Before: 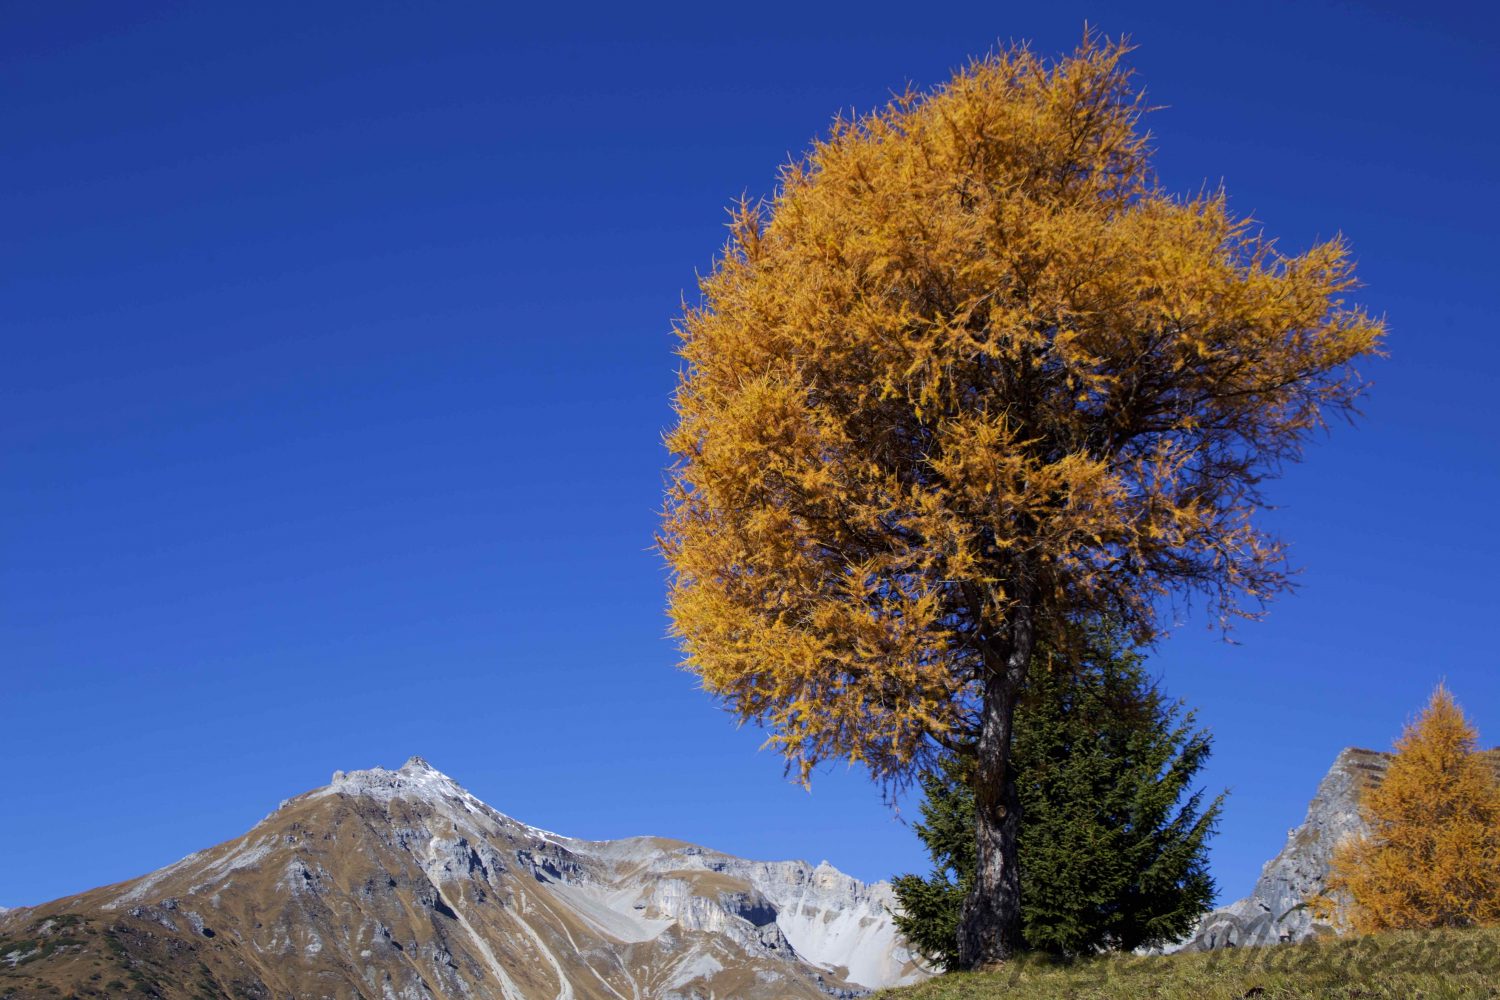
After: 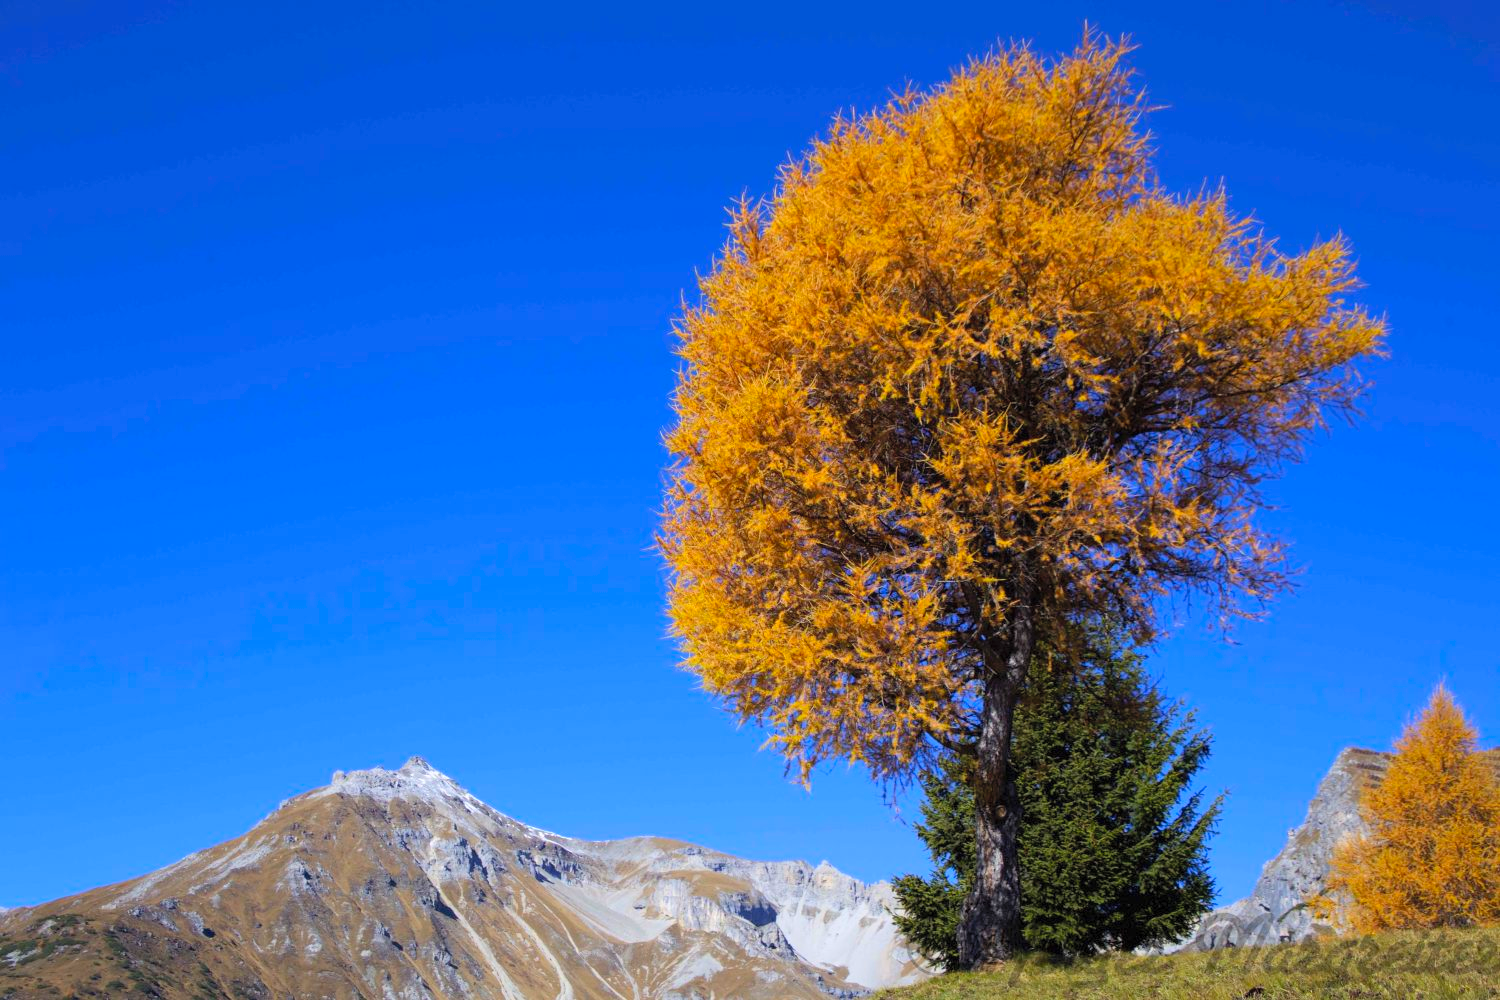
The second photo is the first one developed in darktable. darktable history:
contrast brightness saturation: contrast 0.07, brightness 0.172, saturation 0.409
